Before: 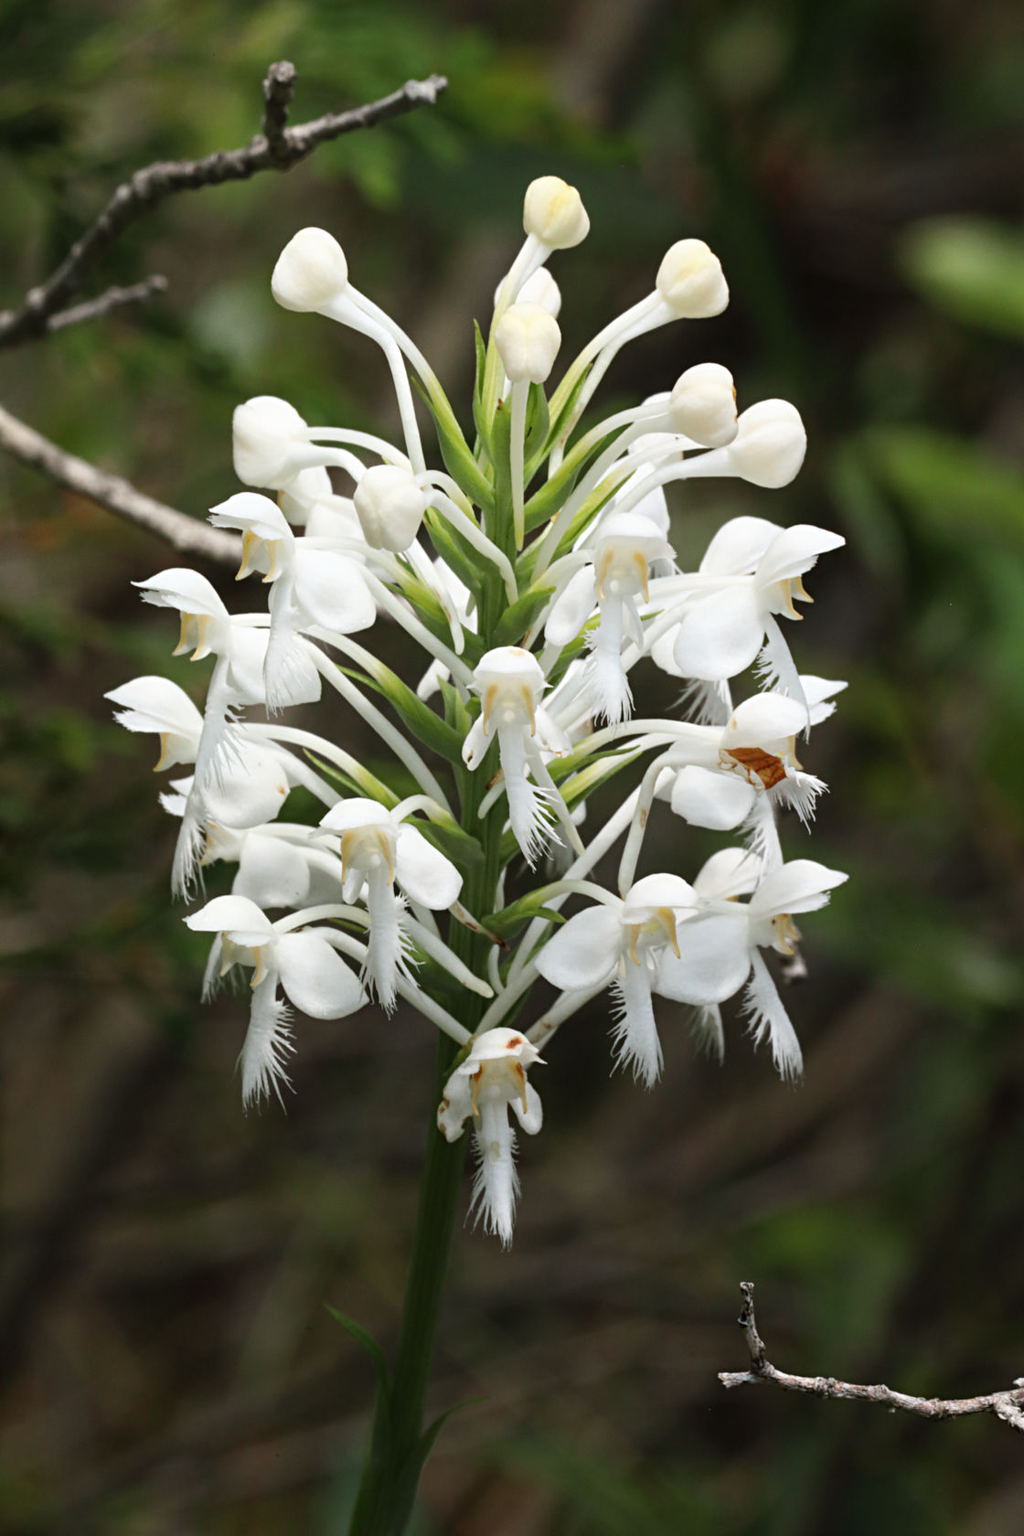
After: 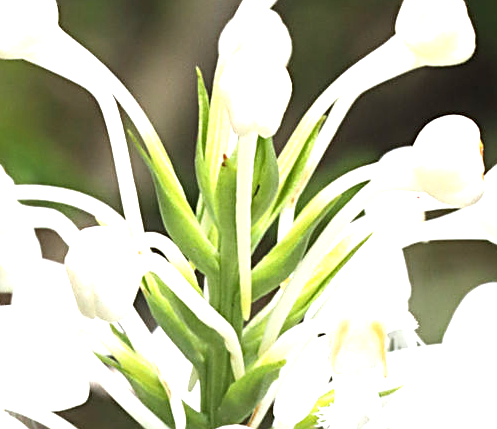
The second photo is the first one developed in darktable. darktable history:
exposure: black level correction 0, exposure 1.2 EV, compensate exposure bias true, compensate highlight preservation false
crop: left 28.757%, top 16.79%, right 26.795%, bottom 57.635%
sharpen: on, module defaults
